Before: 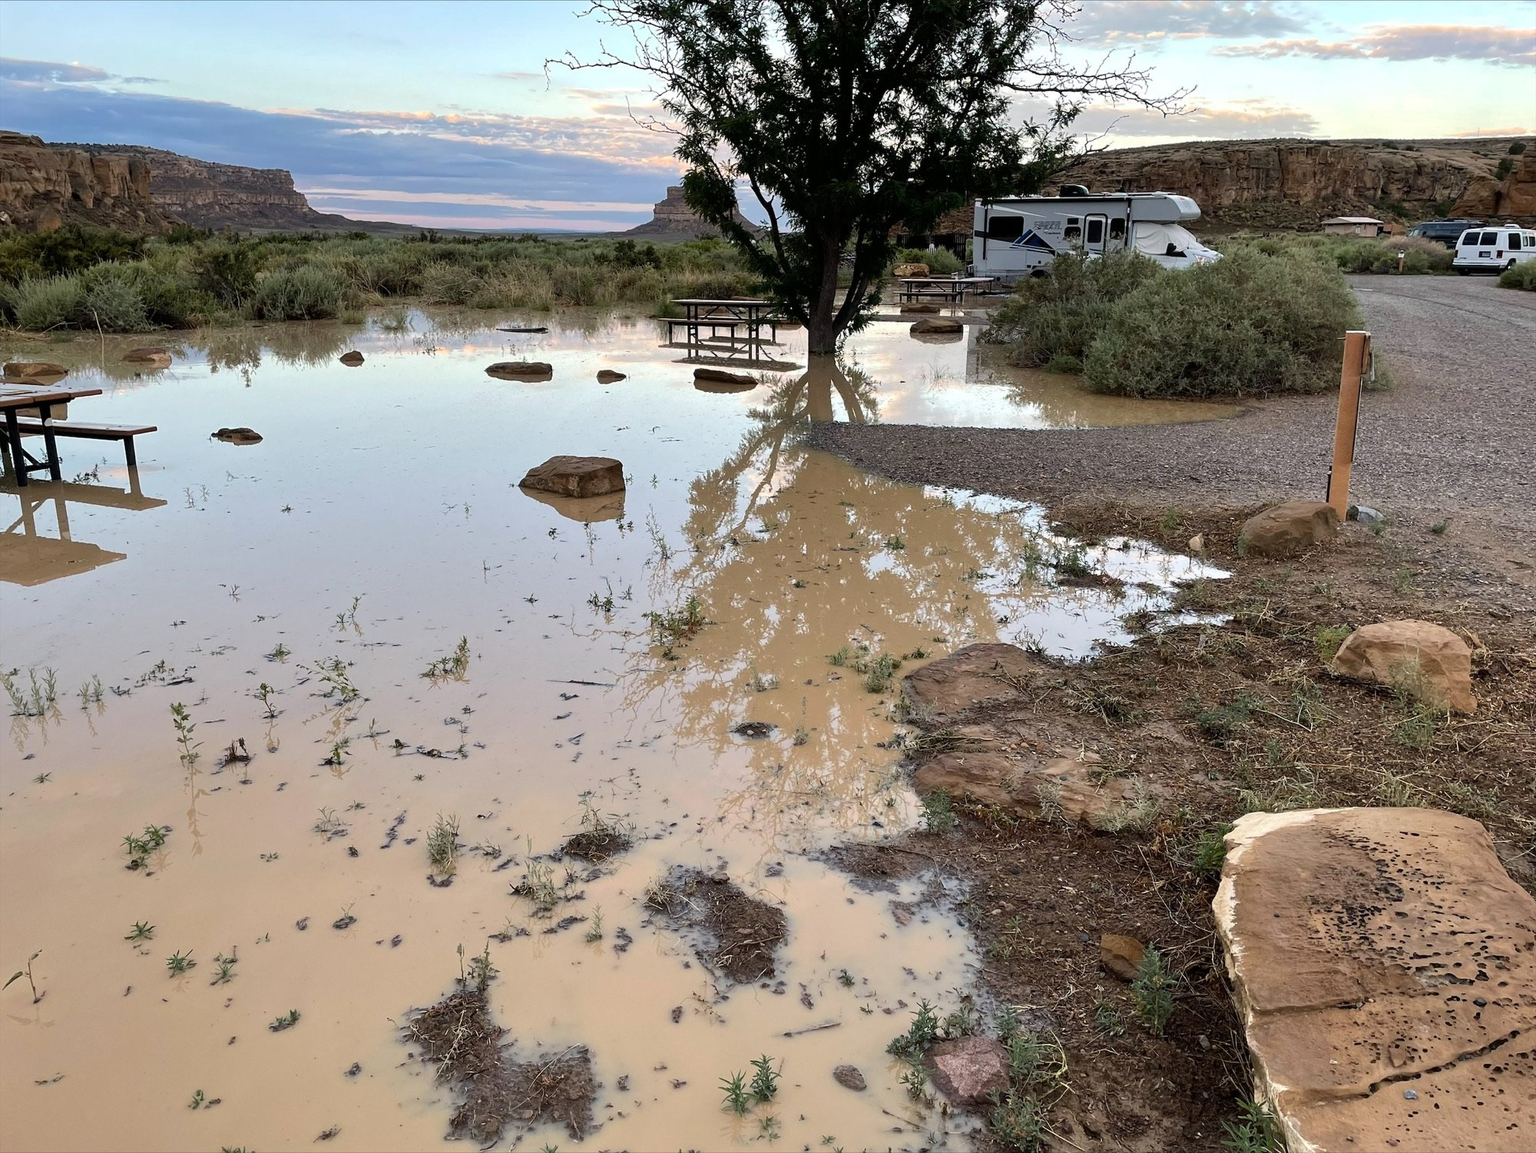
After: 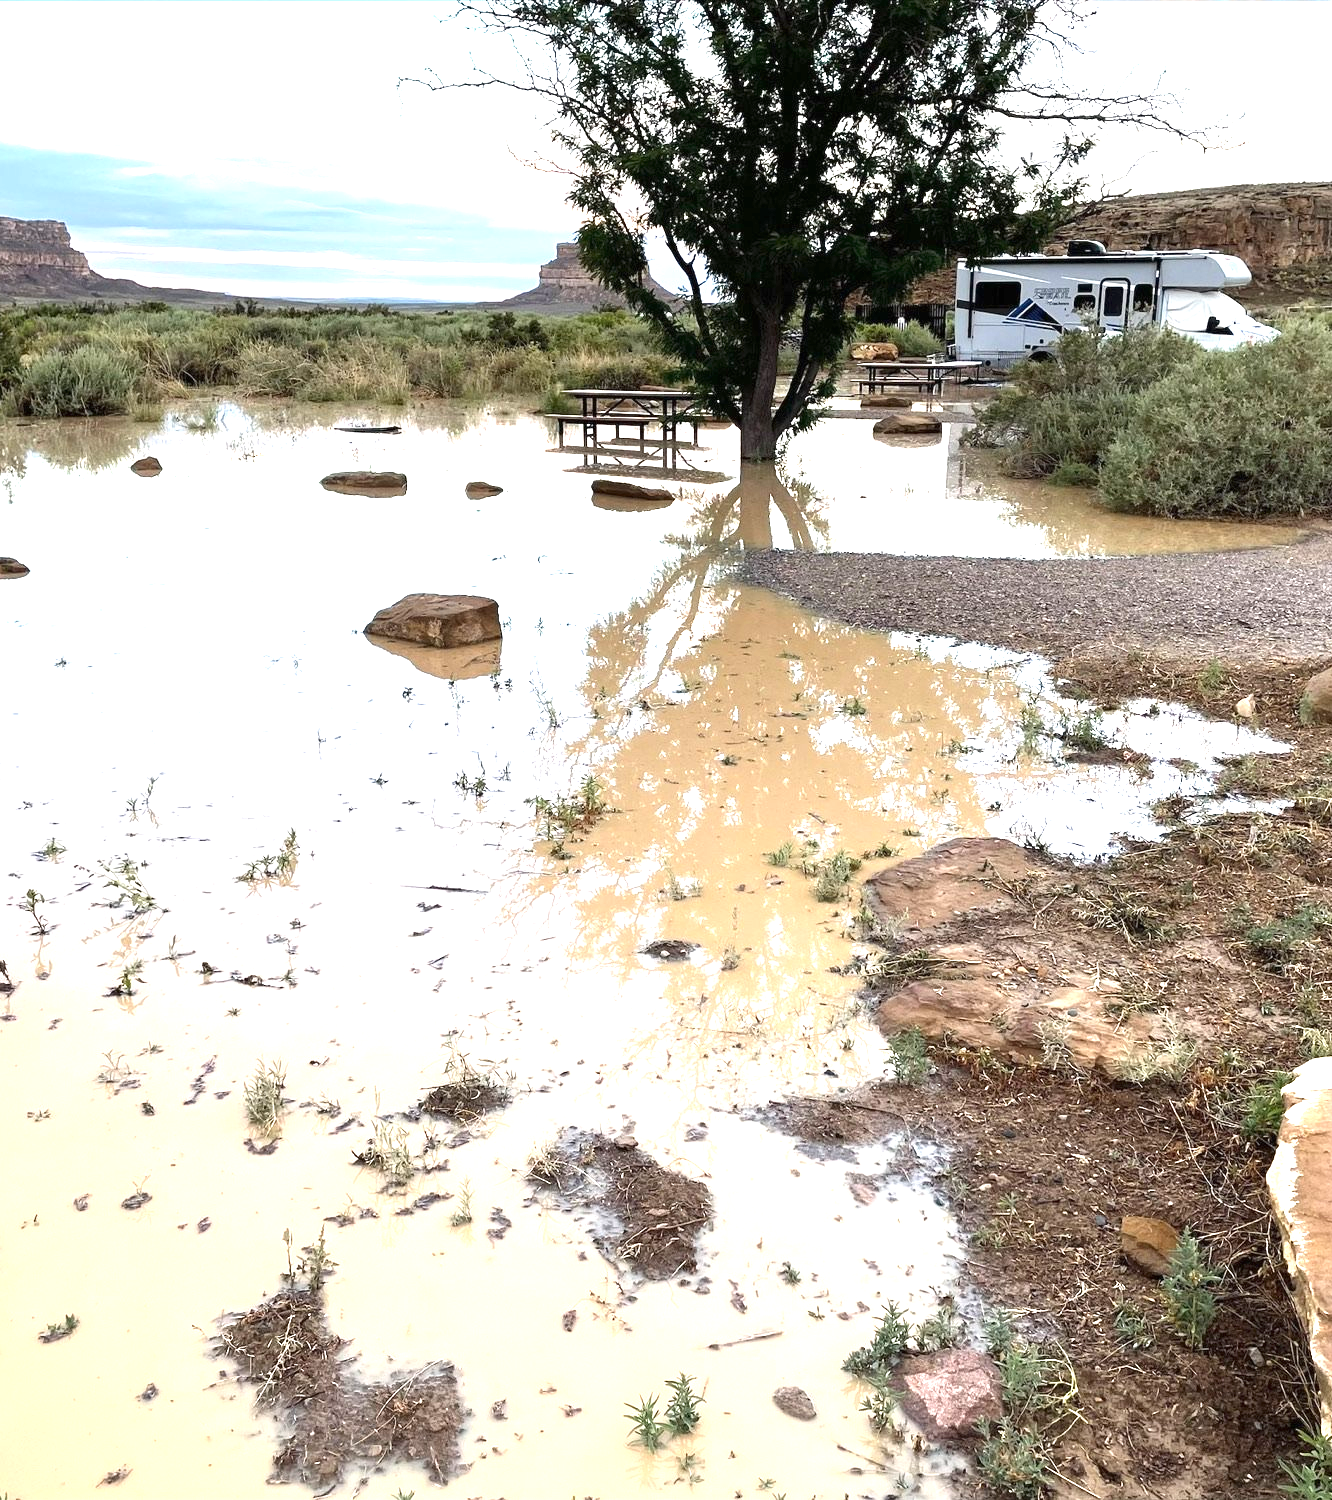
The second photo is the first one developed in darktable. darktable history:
exposure: black level correction 0, exposure 1.446 EV, compensate exposure bias true, compensate highlight preservation false
crop and rotate: left 15.608%, right 17.742%
